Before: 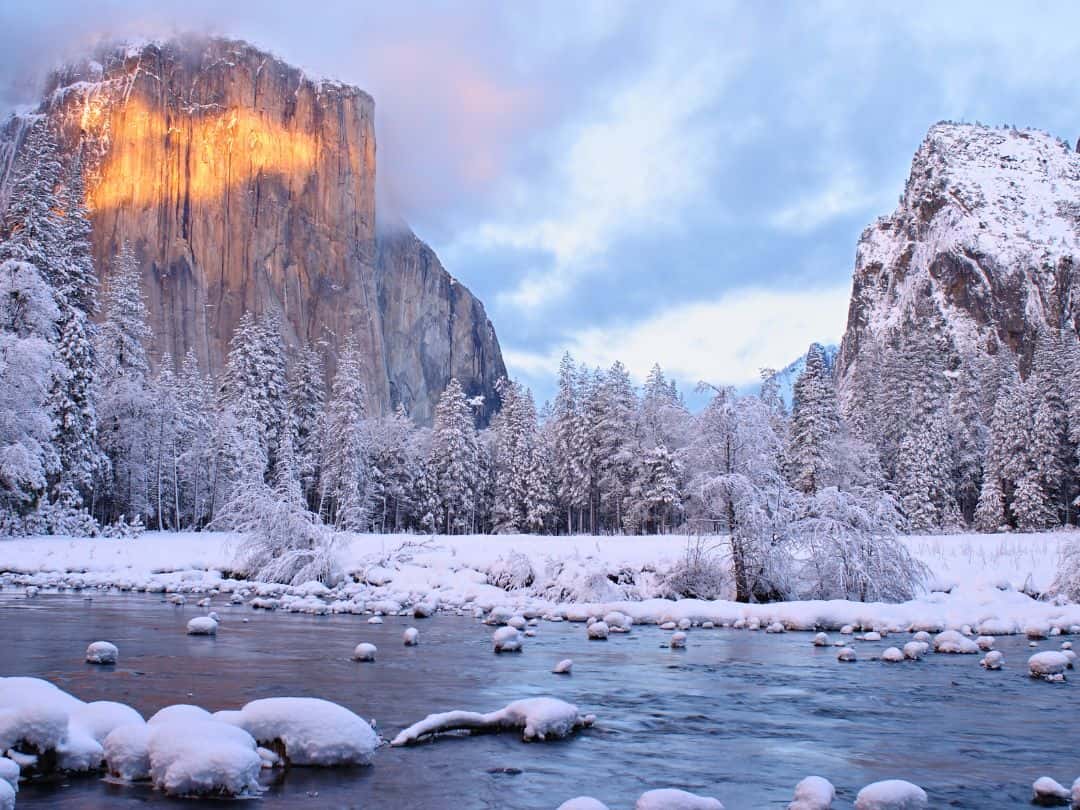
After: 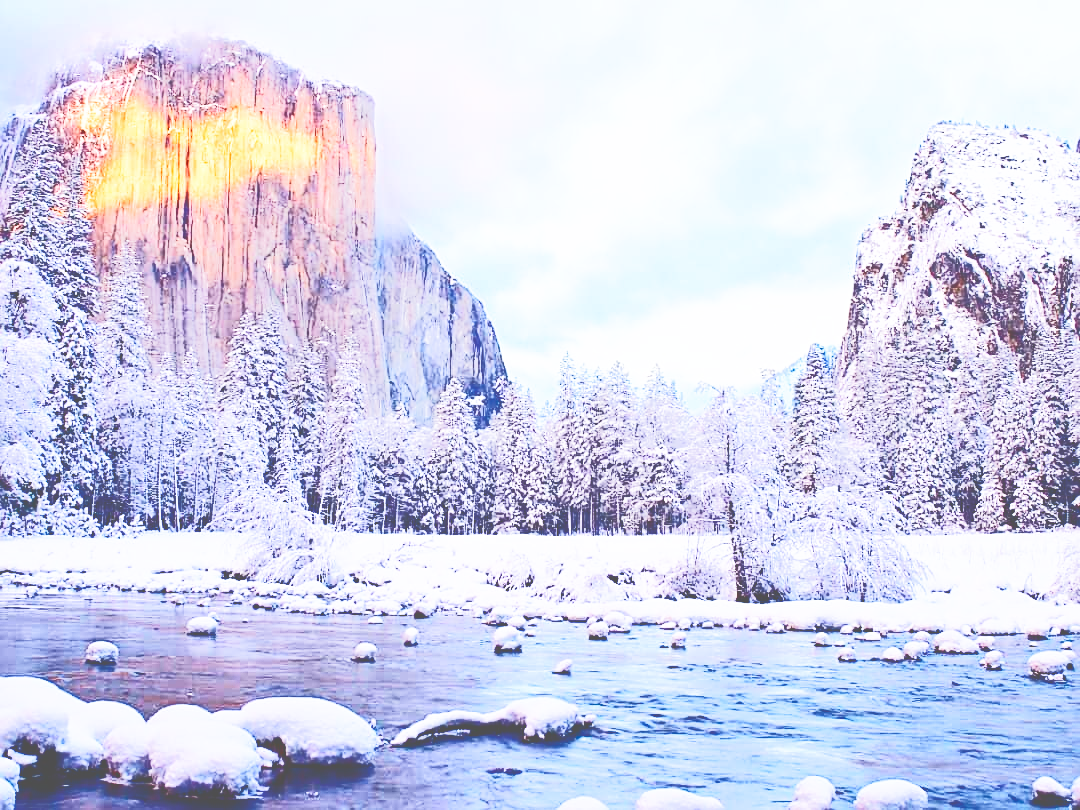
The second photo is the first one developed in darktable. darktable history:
sharpen: on, module defaults
base curve: curves: ch0 [(0, 0) (0.007, 0.004) (0.027, 0.03) (0.046, 0.07) (0.207, 0.54) (0.442, 0.872) (0.673, 0.972) (1, 1)], preserve colors none
tone curve: curves: ch0 [(0, 0) (0.003, 0.331) (0.011, 0.333) (0.025, 0.333) (0.044, 0.334) (0.069, 0.335) (0.1, 0.338) (0.136, 0.342) (0.177, 0.347) (0.224, 0.352) (0.277, 0.359) (0.335, 0.39) (0.399, 0.434) (0.468, 0.509) (0.543, 0.615) (0.623, 0.731) (0.709, 0.814) (0.801, 0.88) (0.898, 0.921) (1, 1)], color space Lab, independent channels, preserve colors none
